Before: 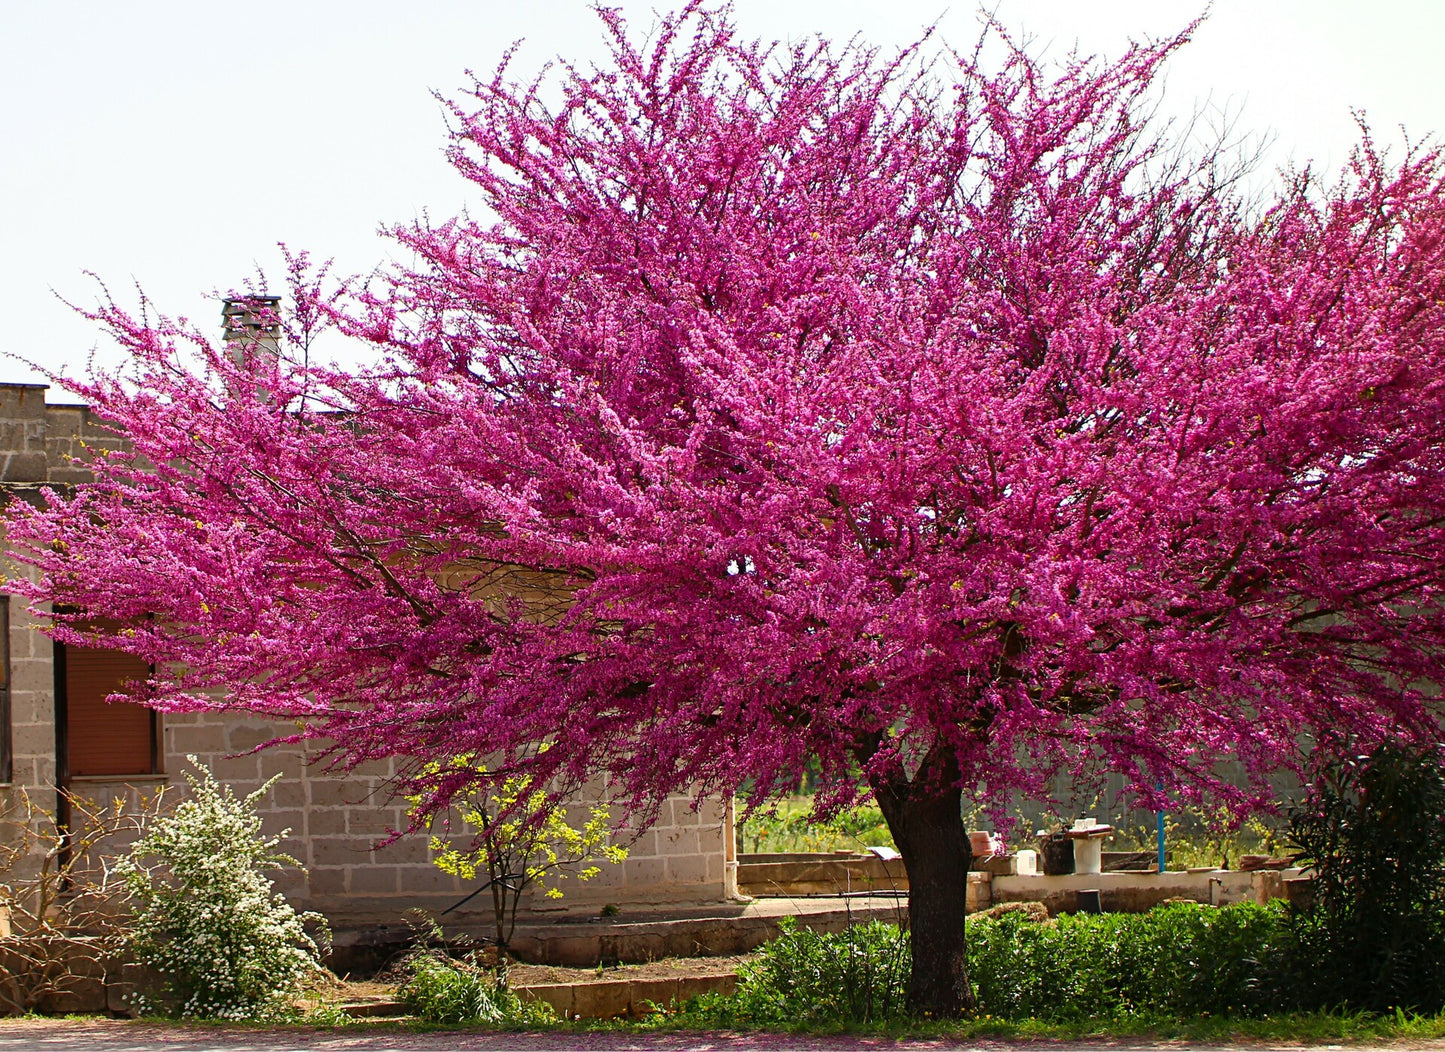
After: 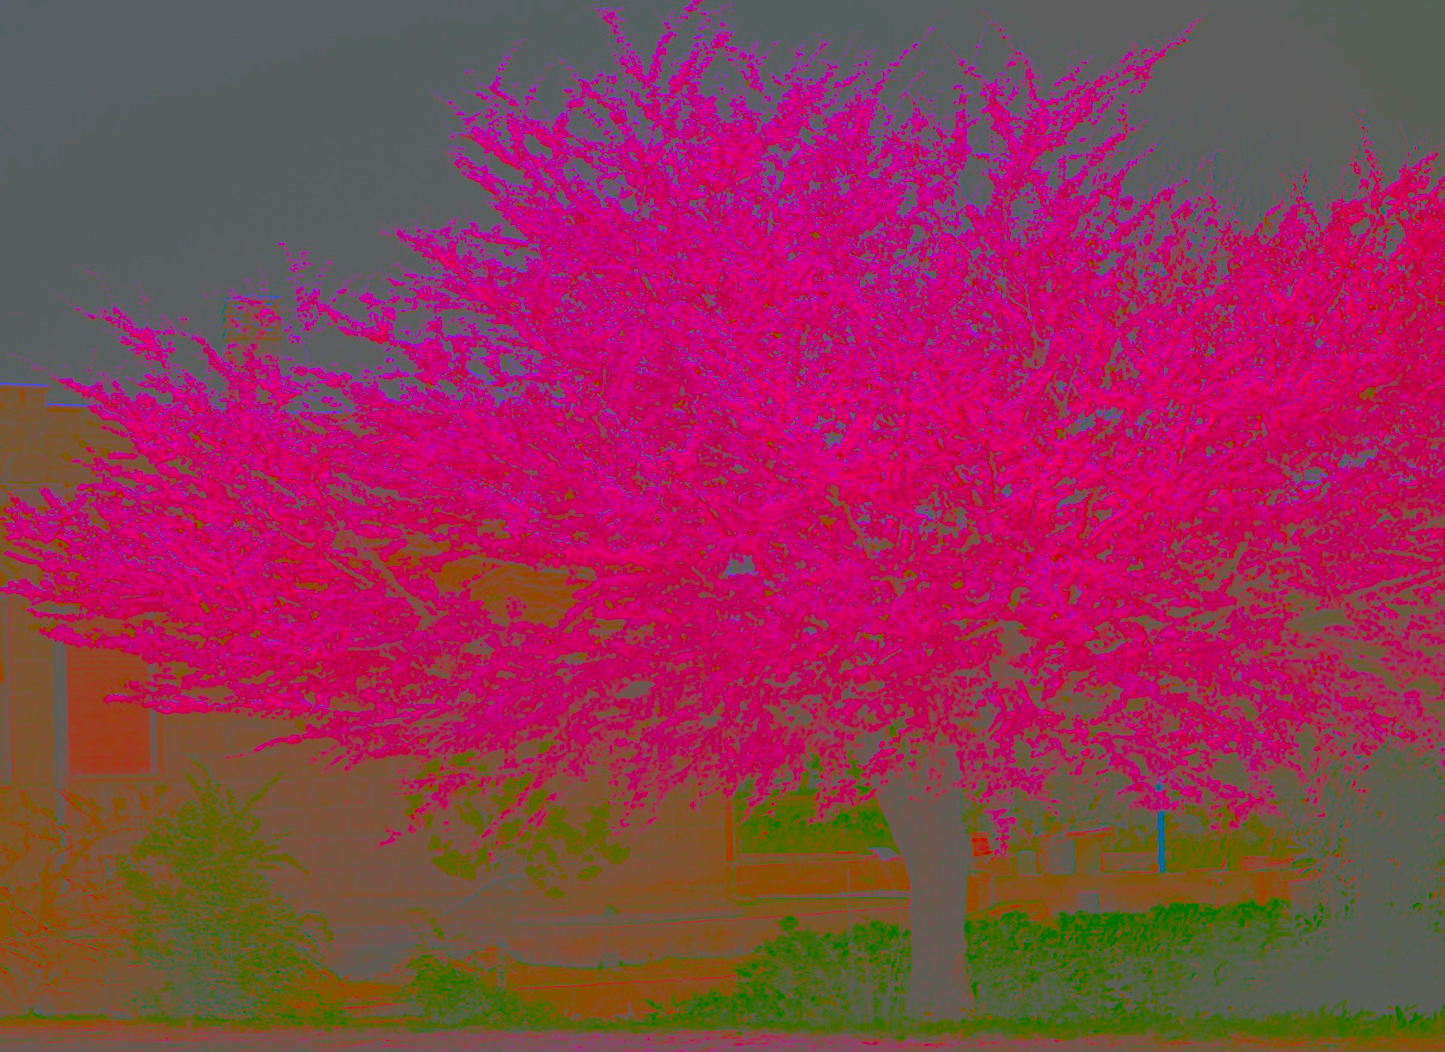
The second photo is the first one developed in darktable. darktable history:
tone equalizer: on, module defaults
contrast brightness saturation: contrast -0.99, brightness -0.17, saturation 0.75
